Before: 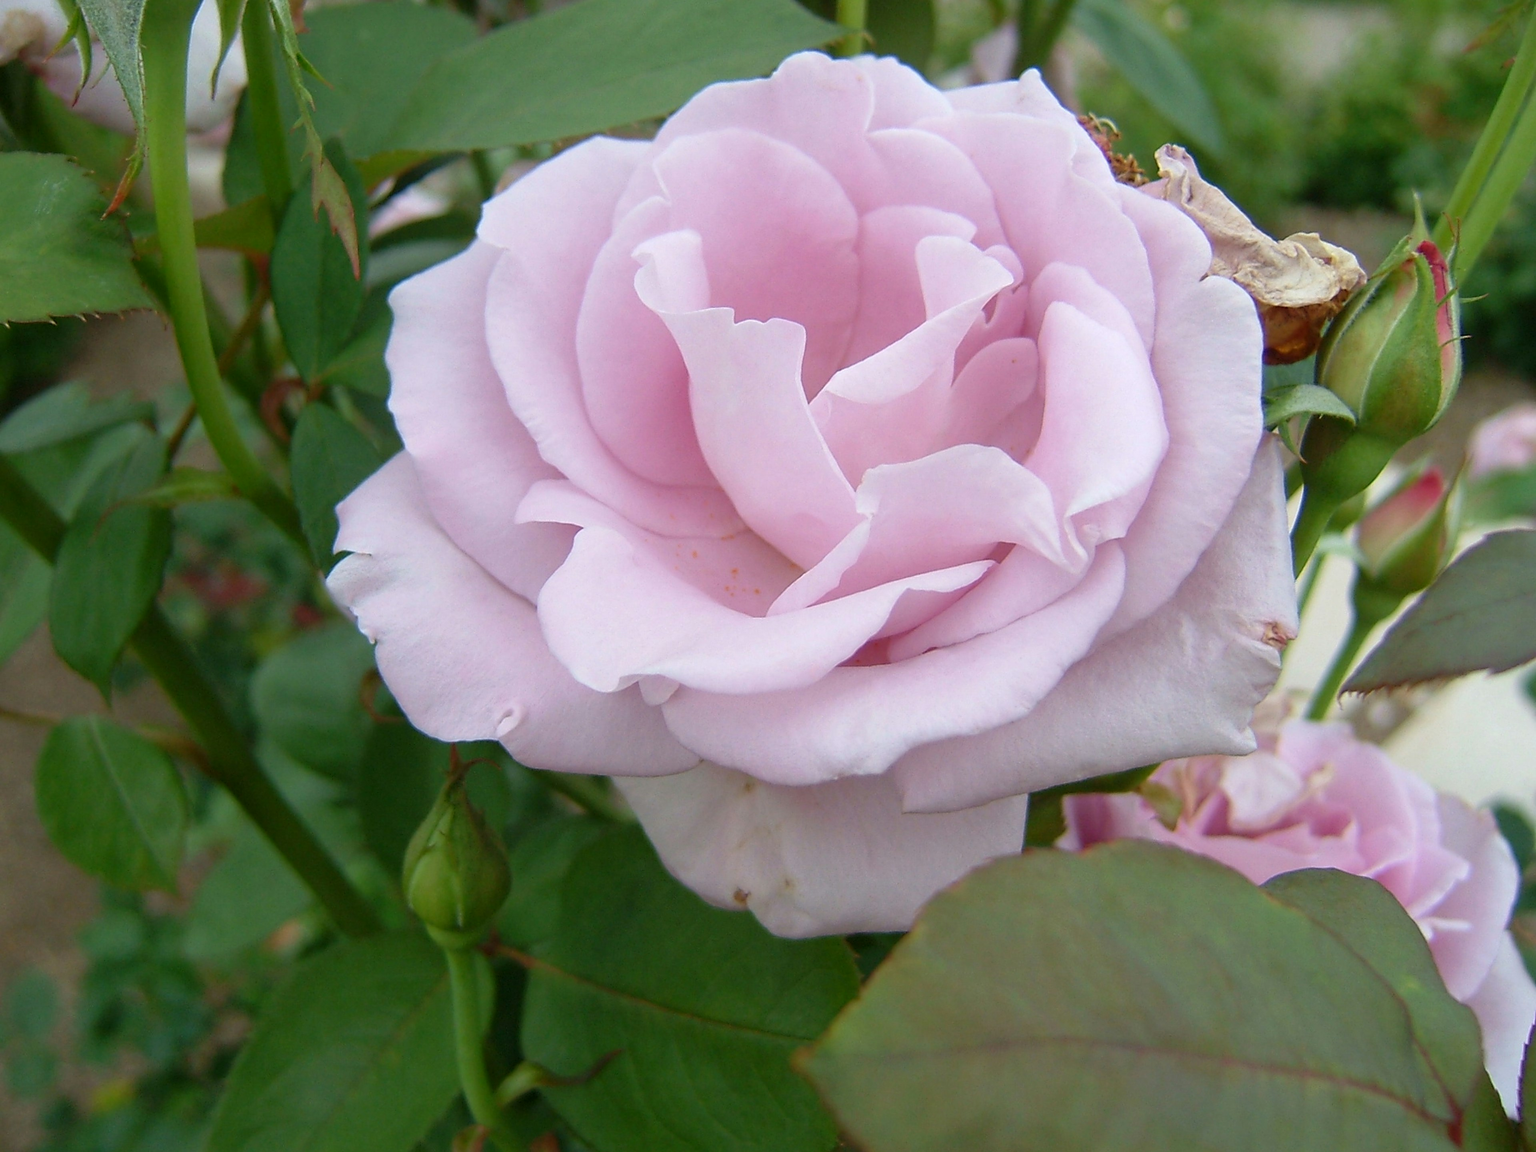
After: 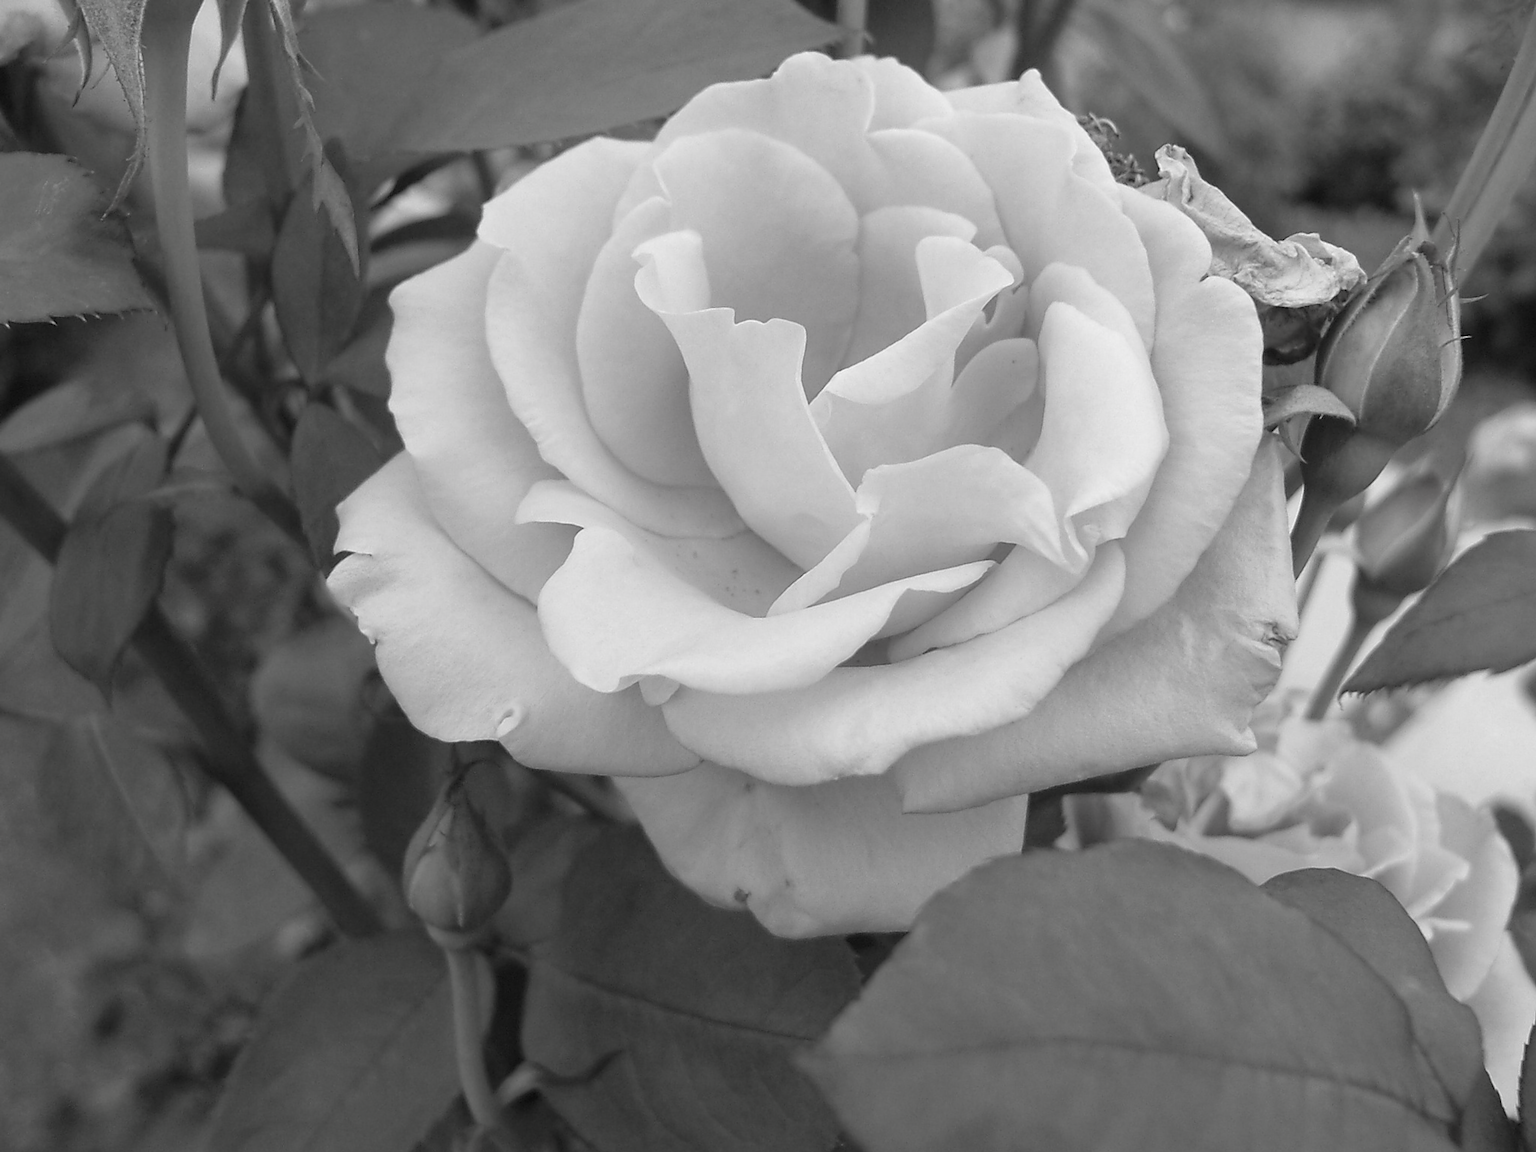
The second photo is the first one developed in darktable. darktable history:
sharpen: amount 0.213
contrast brightness saturation: saturation -0.986
